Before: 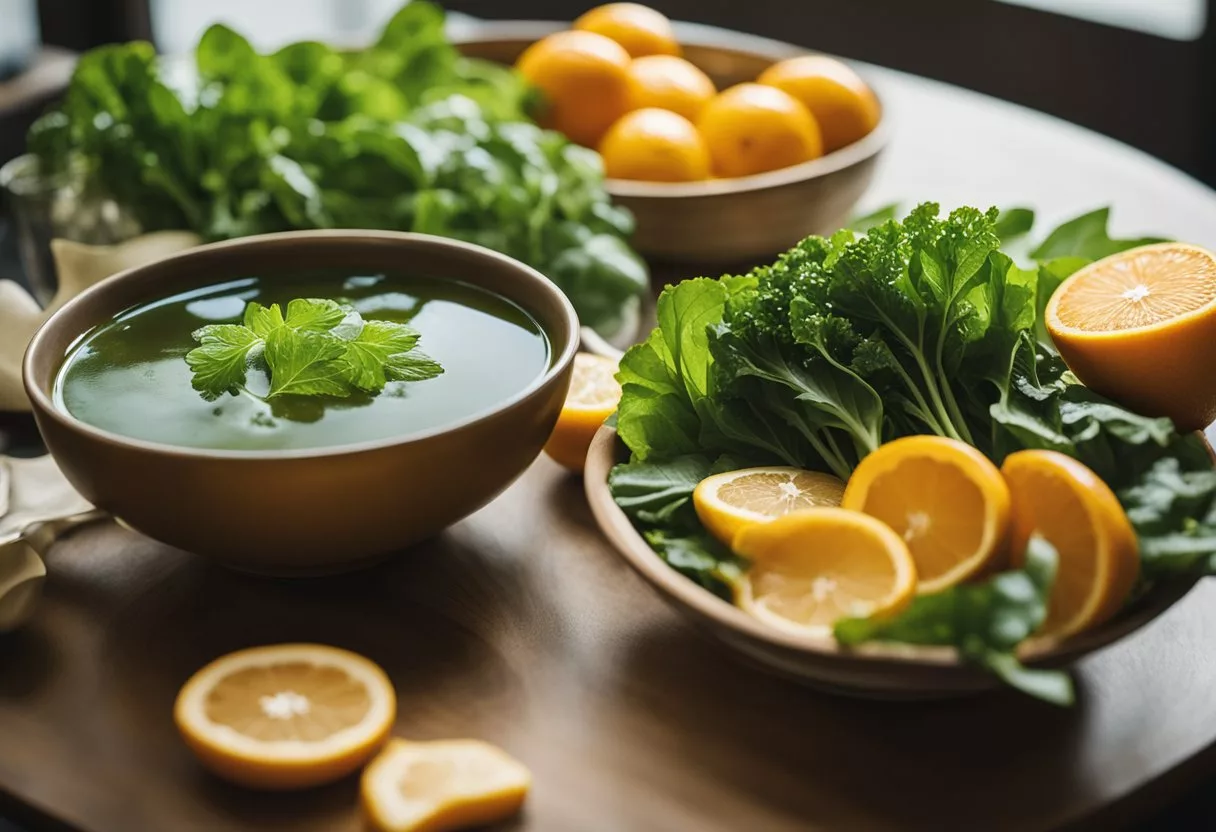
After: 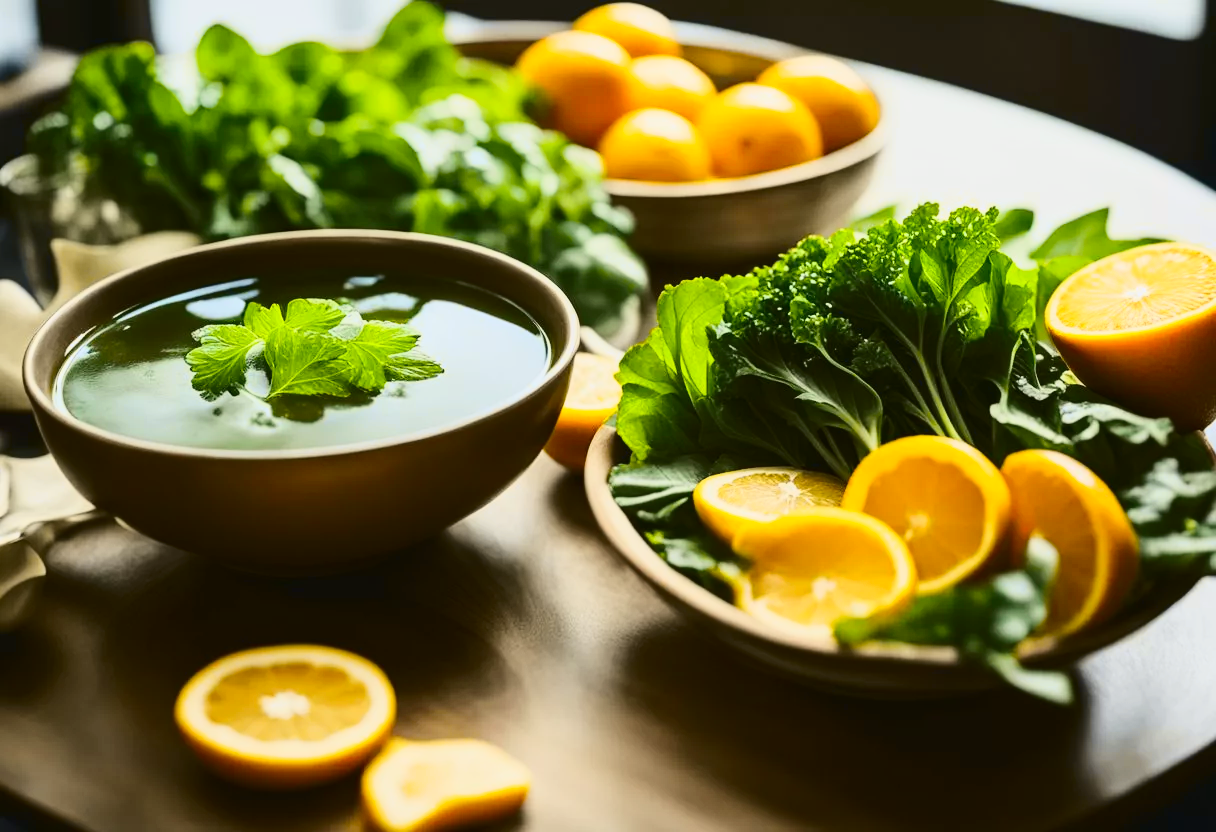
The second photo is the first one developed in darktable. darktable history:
tone curve: curves: ch0 [(0.003, 0.023) (0.071, 0.052) (0.249, 0.201) (0.466, 0.557) (0.625, 0.761) (0.783, 0.9) (0.994, 0.968)]; ch1 [(0, 0) (0.262, 0.227) (0.417, 0.386) (0.469, 0.467) (0.502, 0.498) (0.531, 0.521) (0.576, 0.586) (0.612, 0.634) (0.634, 0.68) (0.686, 0.728) (0.994, 0.987)]; ch2 [(0, 0) (0.262, 0.188) (0.385, 0.353) (0.427, 0.424) (0.495, 0.493) (0.518, 0.544) (0.55, 0.579) (0.595, 0.621) (0.644, 0.748) (1, 1)], color space Lab, independent channels, preserve colors none
